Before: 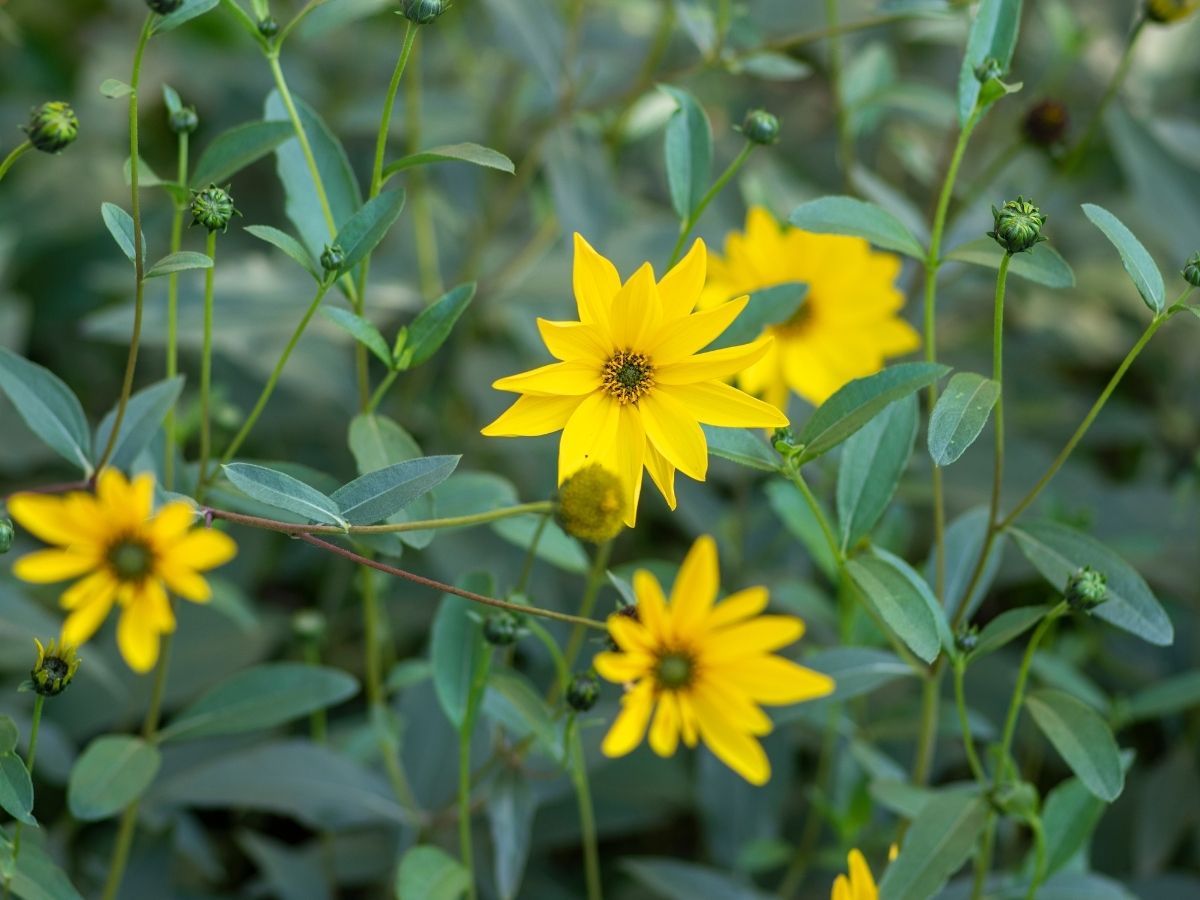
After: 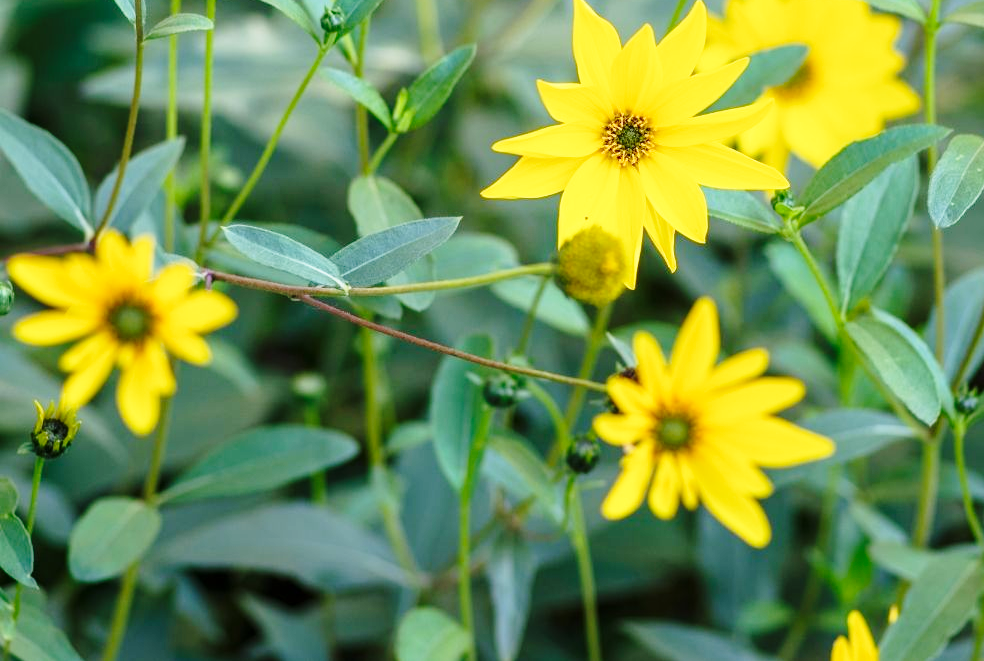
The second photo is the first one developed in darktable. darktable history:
base curve: curves: ch0 [(0, 0) (0.028, 0.03) (0.121, 0.232) (0.46, 0.748) (0.859, 0.968) (1, 1)], preserve colors none
crop: top 26.531%, right 17.959%
